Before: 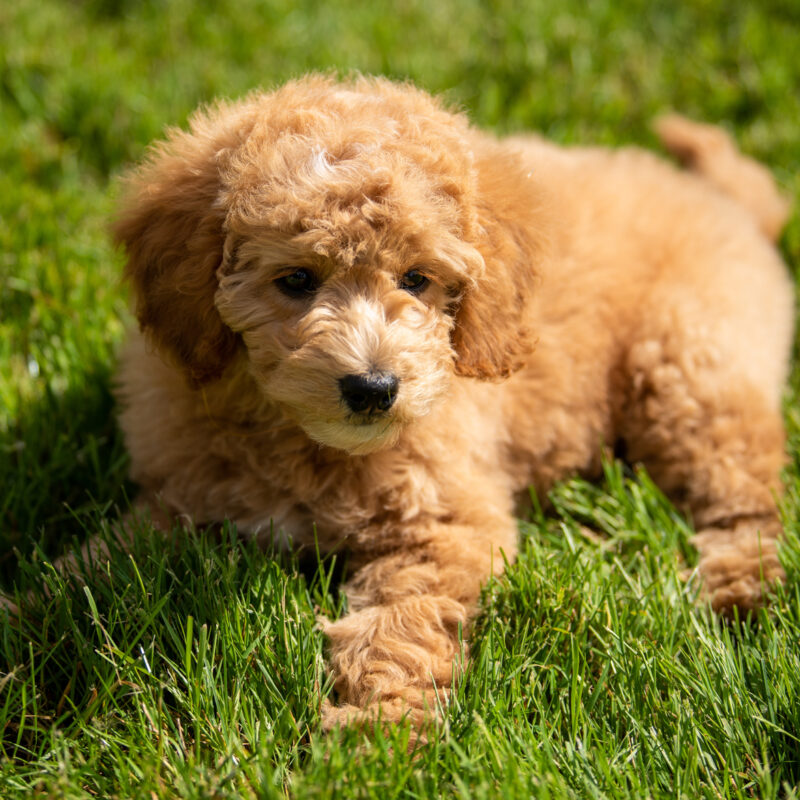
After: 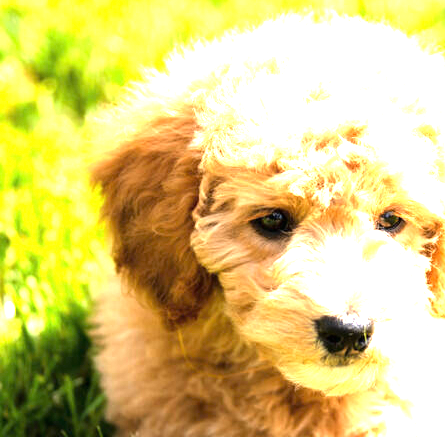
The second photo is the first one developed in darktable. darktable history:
crop and rotate: left 3.02%, top 7.602%, right 41.274%, bottom 37.719%
exposure: black level correction 0, exposure 2.146 EV, compensate exposure bias true, compensate highlight preservation false
tone equalizer: -8 EV -0.755 EV, -7 EV -0.72 EV, -6 EV -0.572 EV, -5 EV -0.395 EV, -3 EV 0.366 EV, -2 EV 0.6 EV, -1 EV 0.694 EV, +0 EV 0.727 EV
